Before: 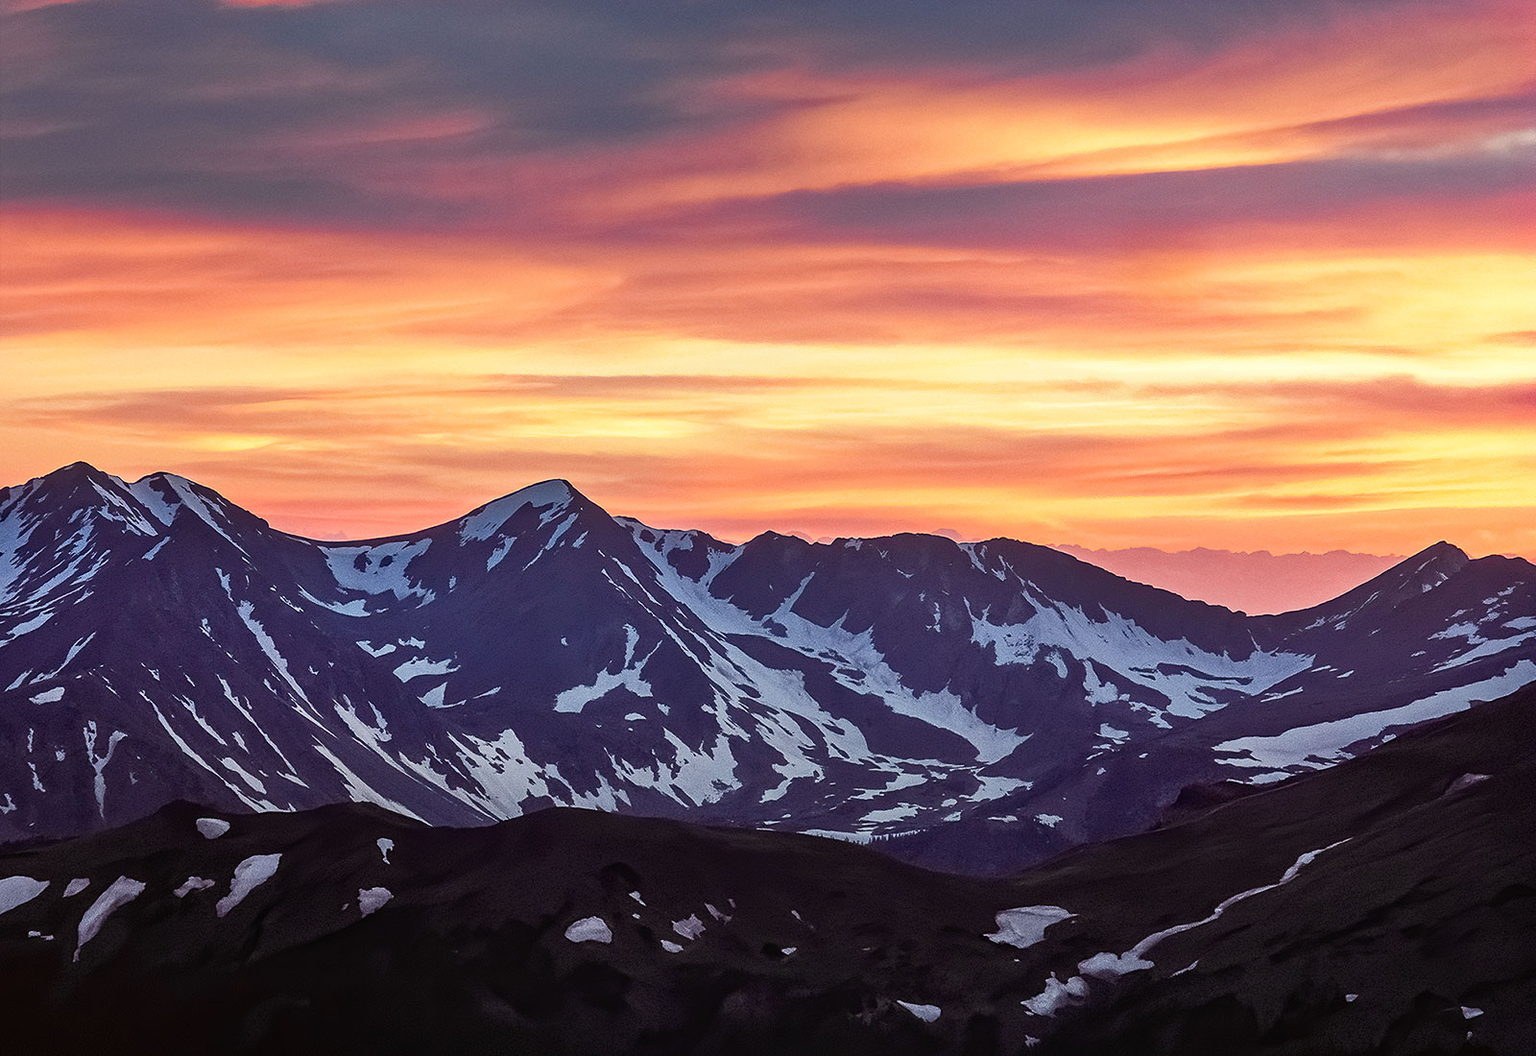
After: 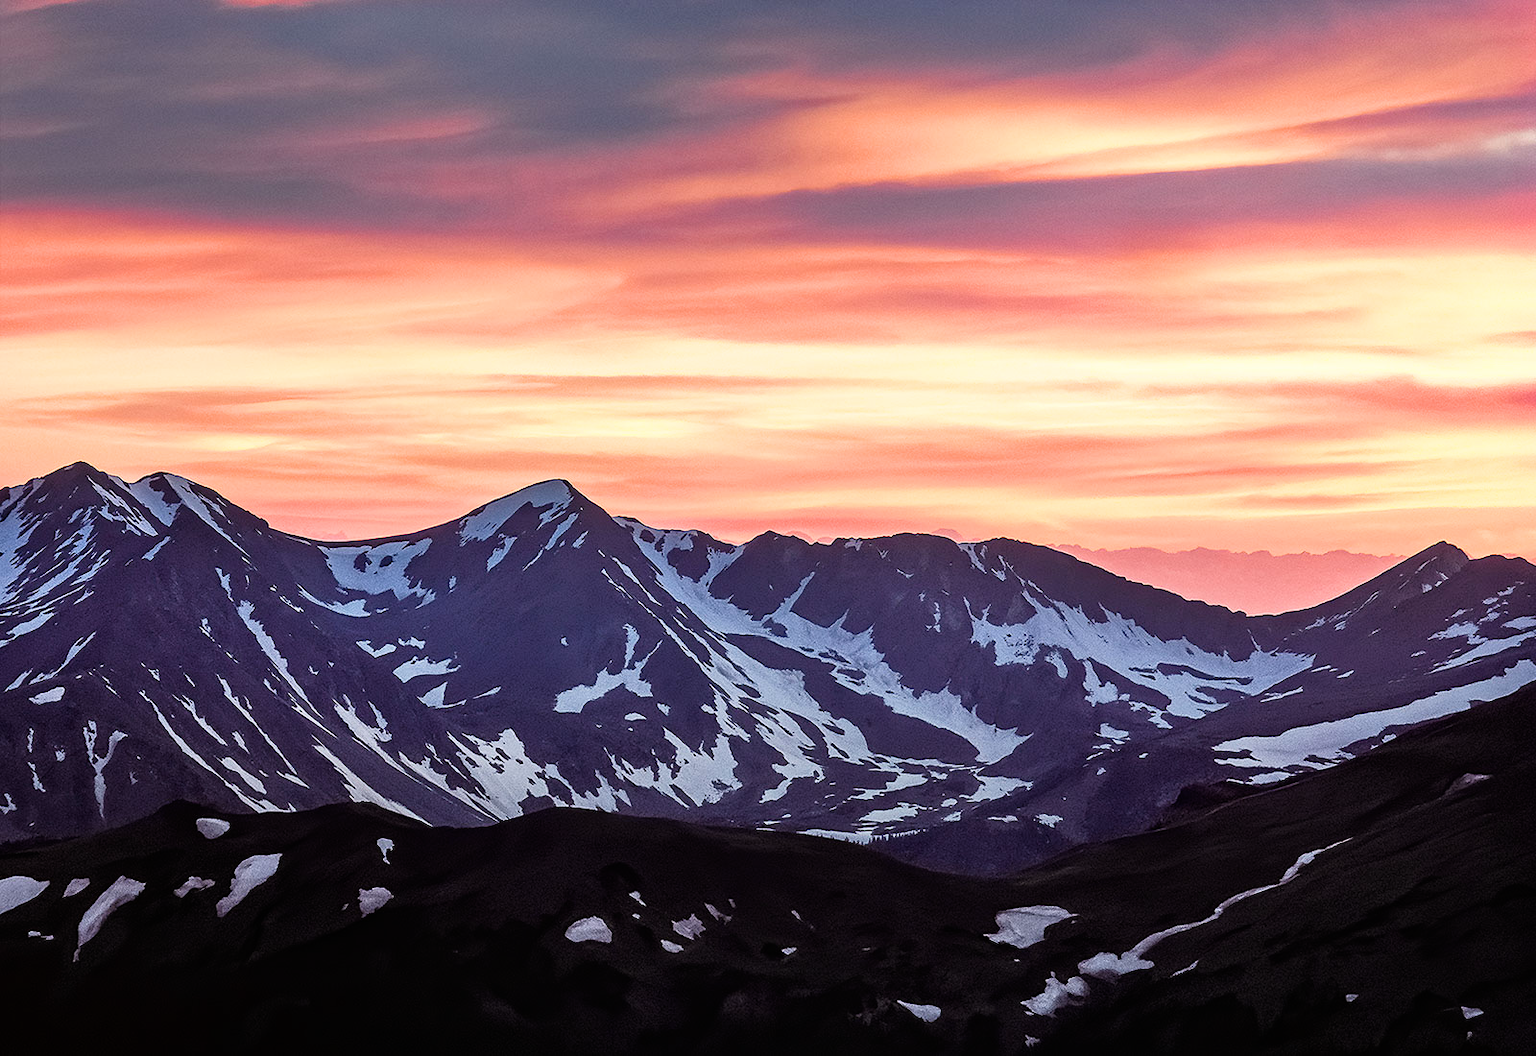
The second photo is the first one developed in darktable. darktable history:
tone equalizer: -8 EV -0.441 EV, -7 EV -0.399 EV, -6 EV -0.32 EV, -5 EV -0.233 EV, -3 EV 0.209 EV, -2 EV 0.35 EV, -1 EV 0.372 EV, +0 EV 0.427 EV
filmic rgb: black relative exposure -9.64 EV, white relative exposure 3.02 EV, threshold 2.95 EV, hardness 6.12, enable highlight reconstruction true
